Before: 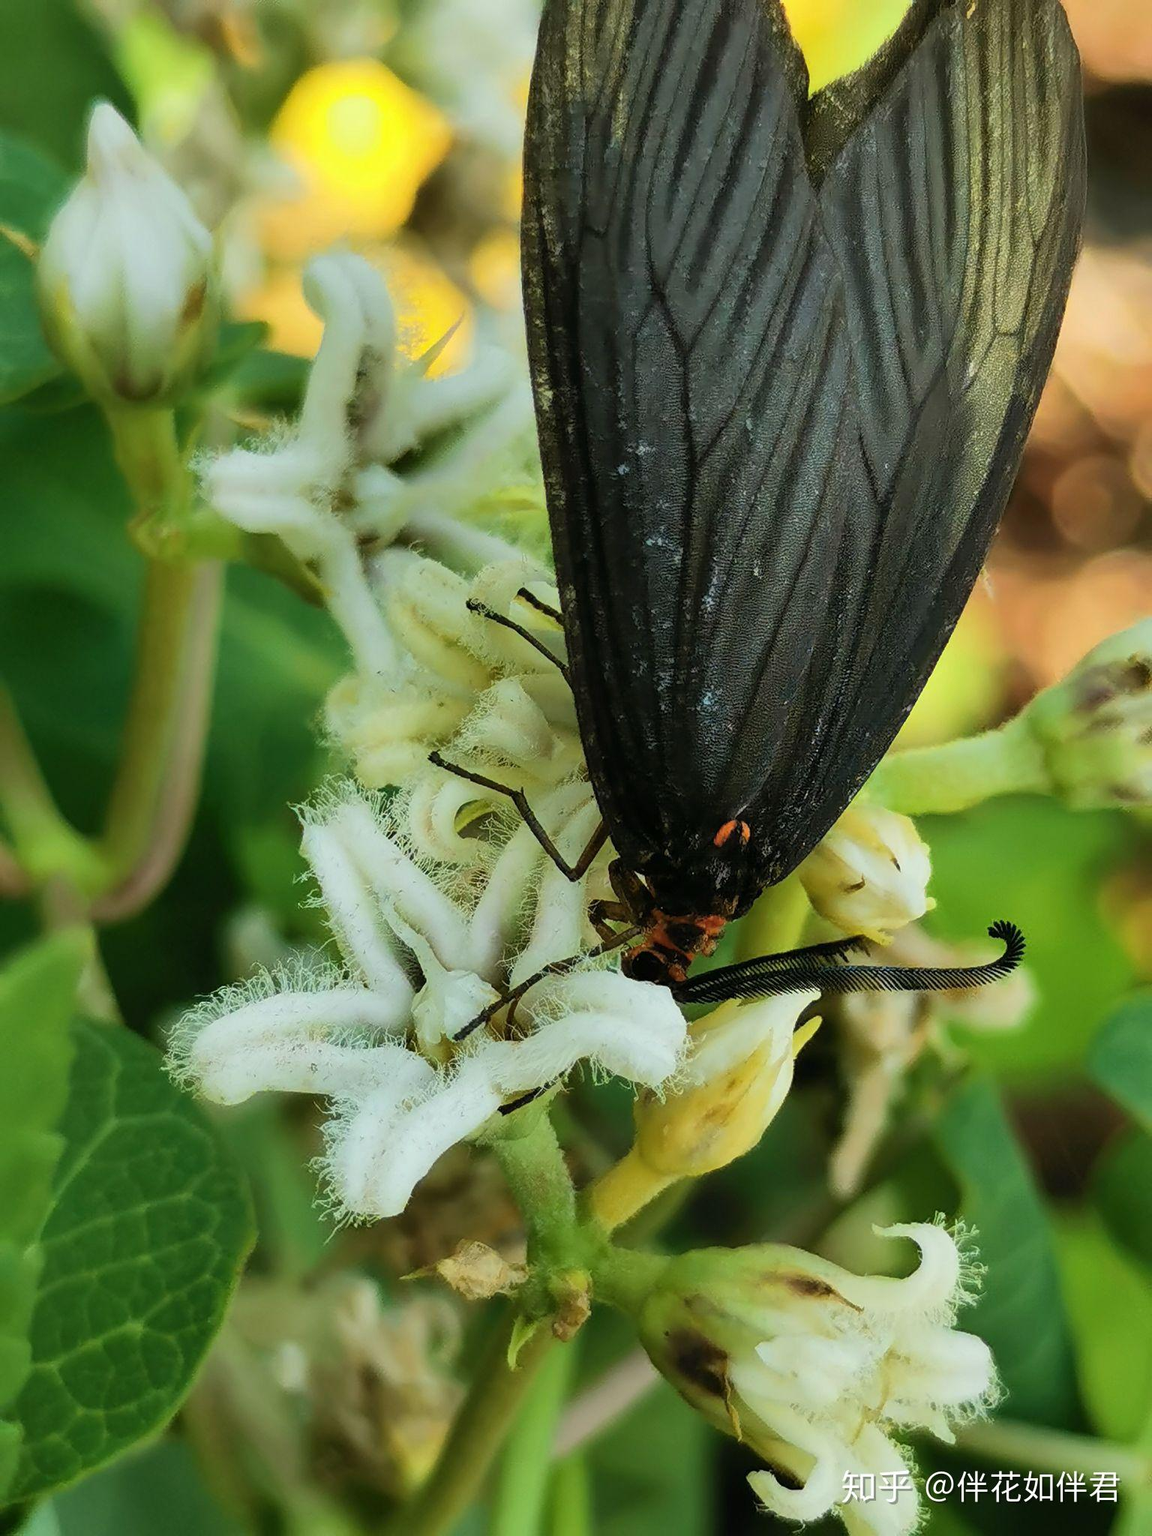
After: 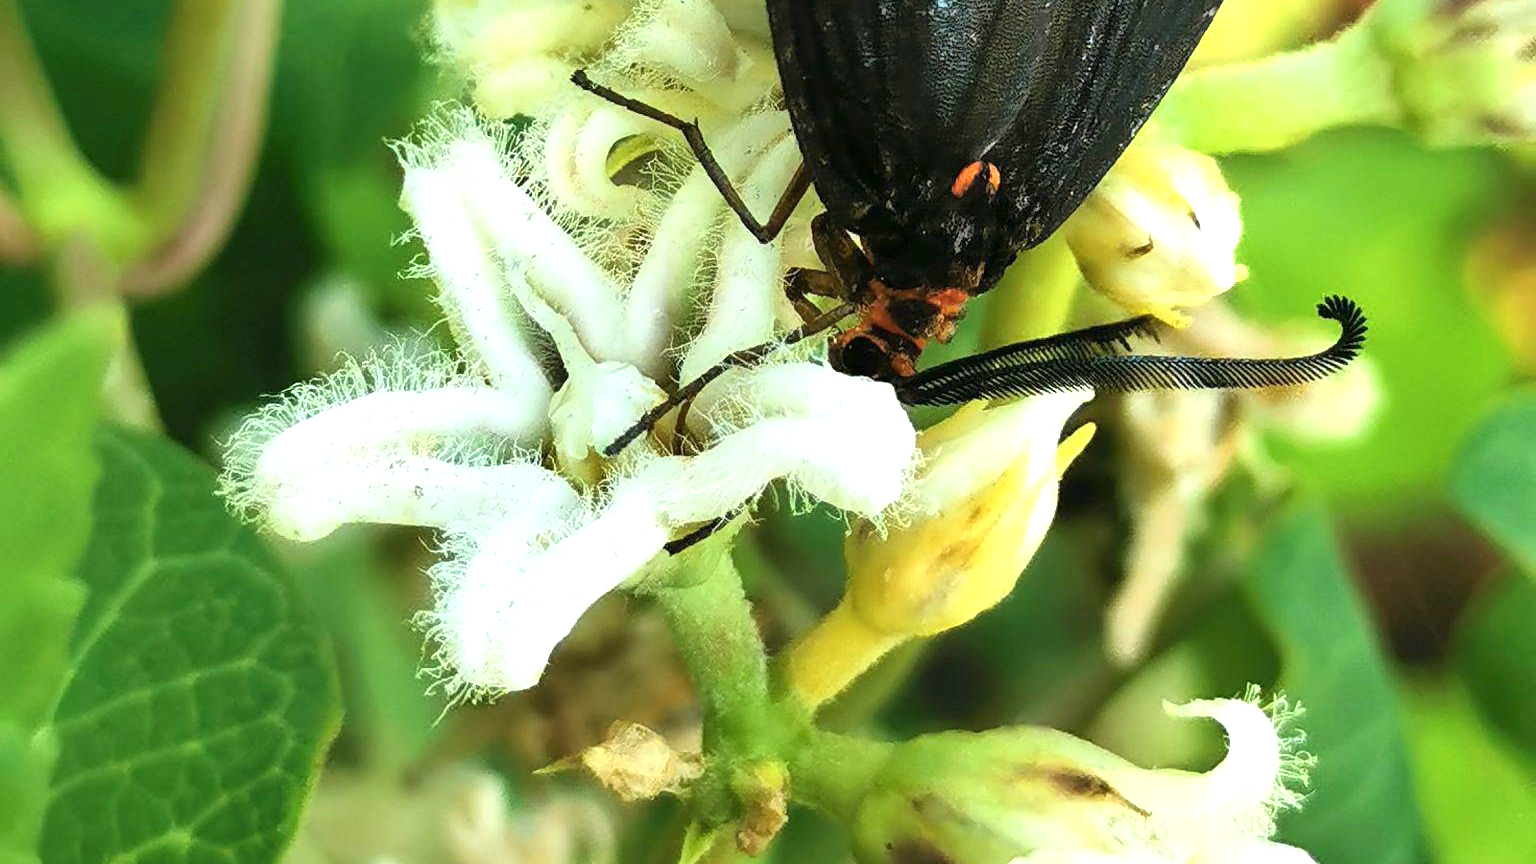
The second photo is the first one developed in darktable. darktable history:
crop: top 45.551%, bottom 12.262%
exposure: exposure 1 EV, compensate highlight preservation false
